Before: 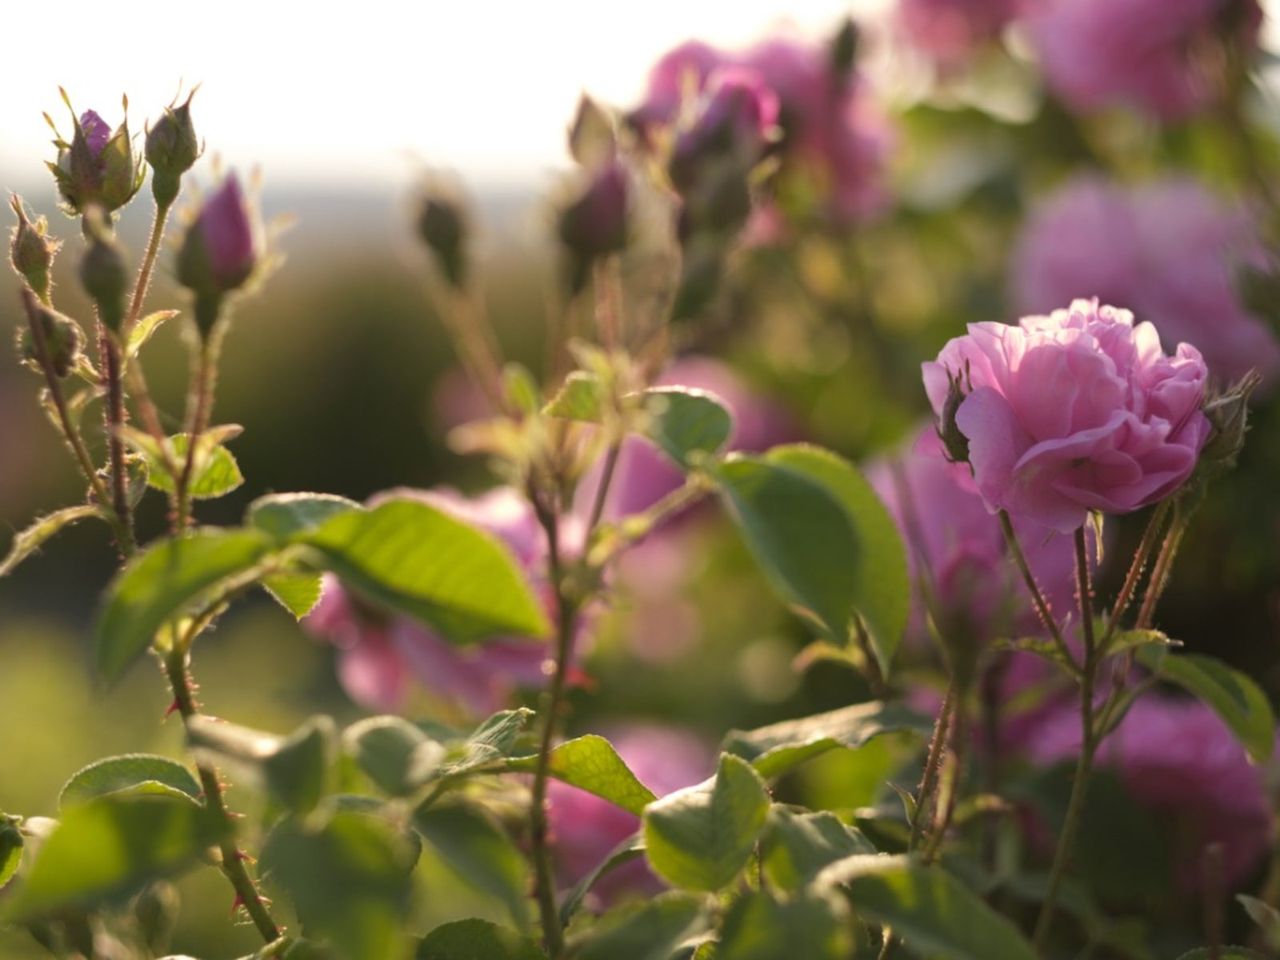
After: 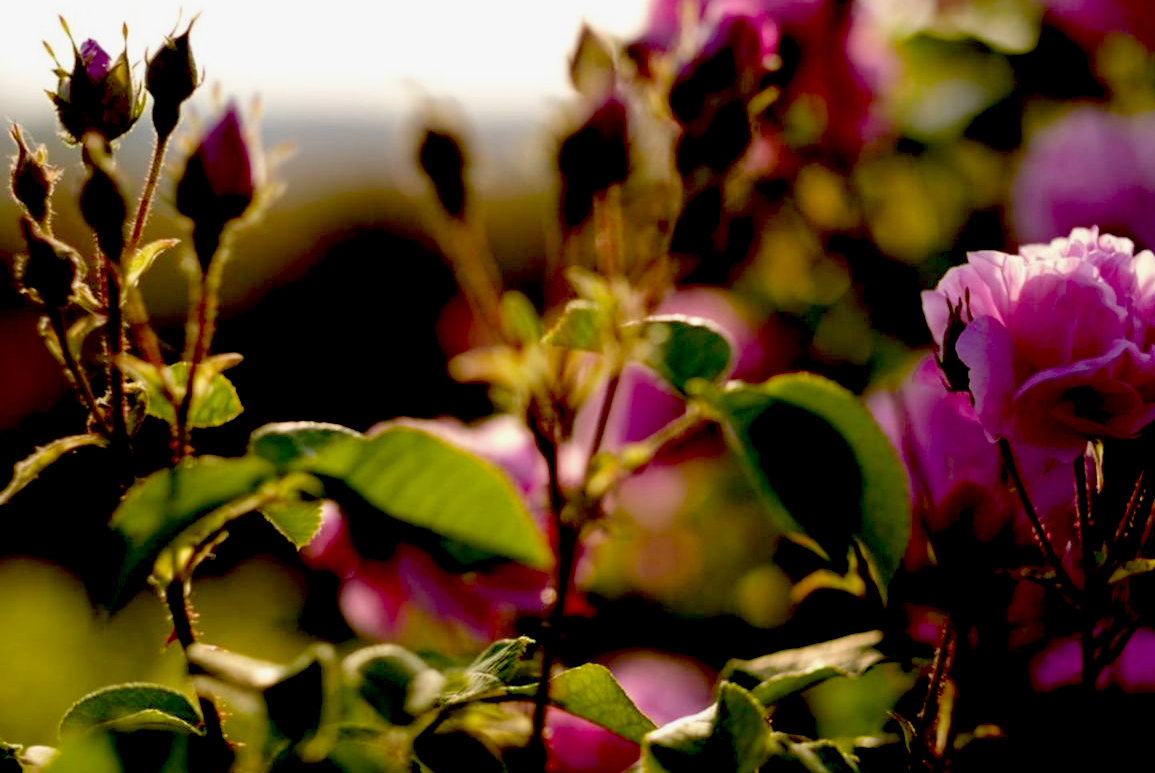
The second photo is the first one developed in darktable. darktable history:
exposure: black level correction 0.1, exposure -0.092 EV, compensate highlight preservation false
crop: top 7.49%, right 9.717%, bottom 11.943%
